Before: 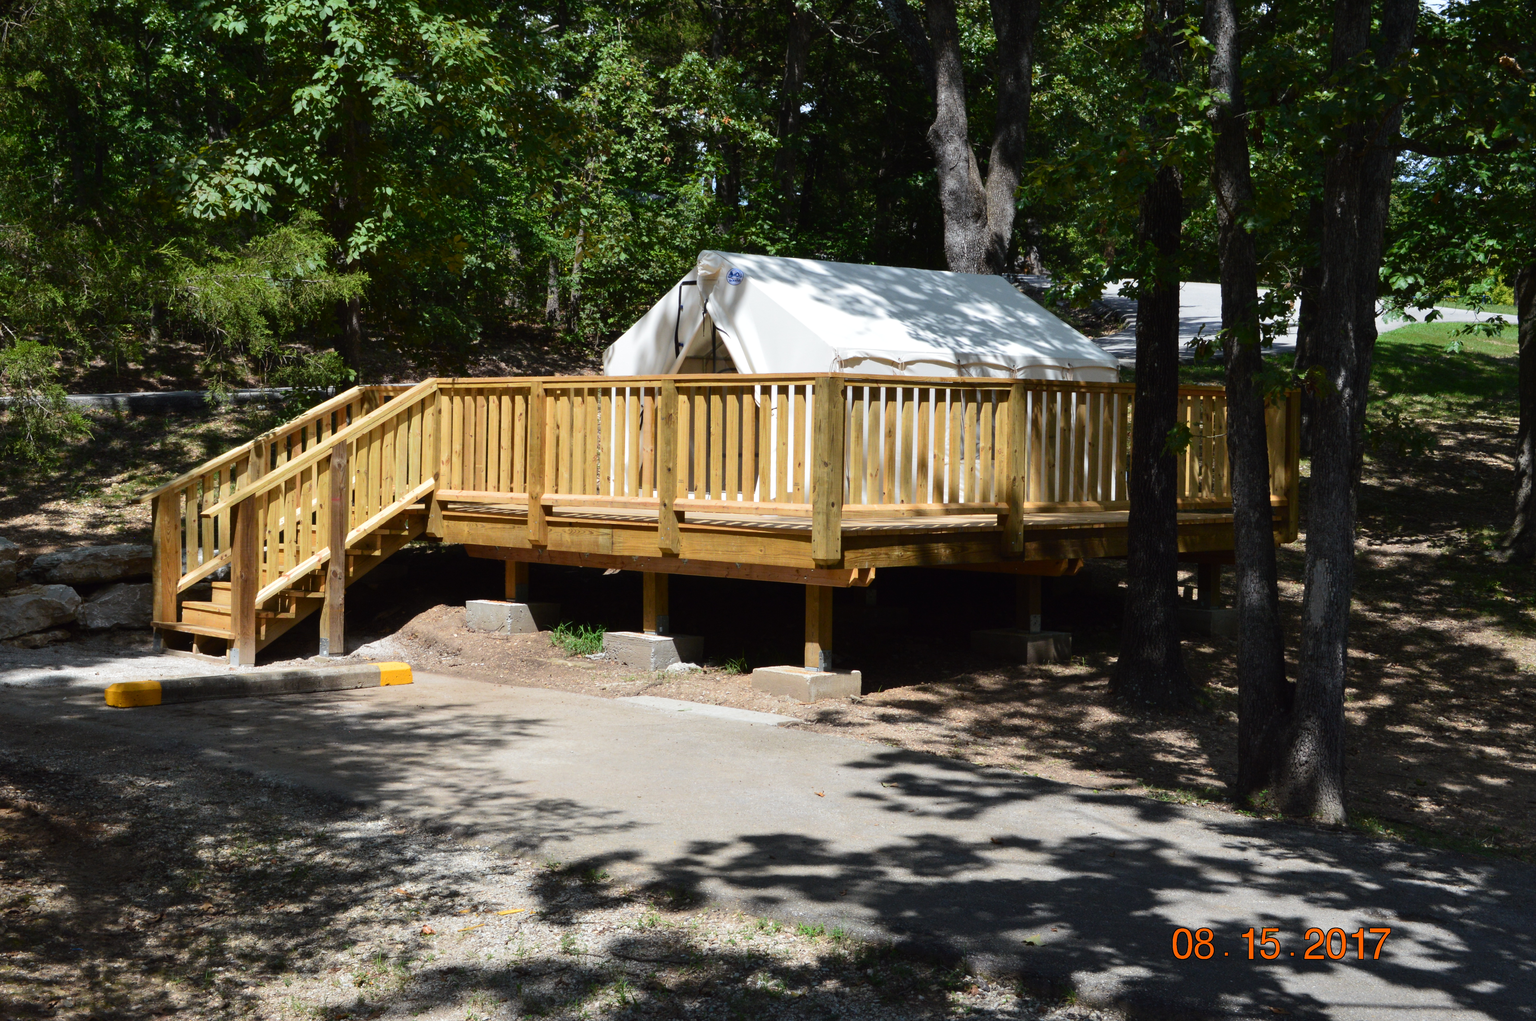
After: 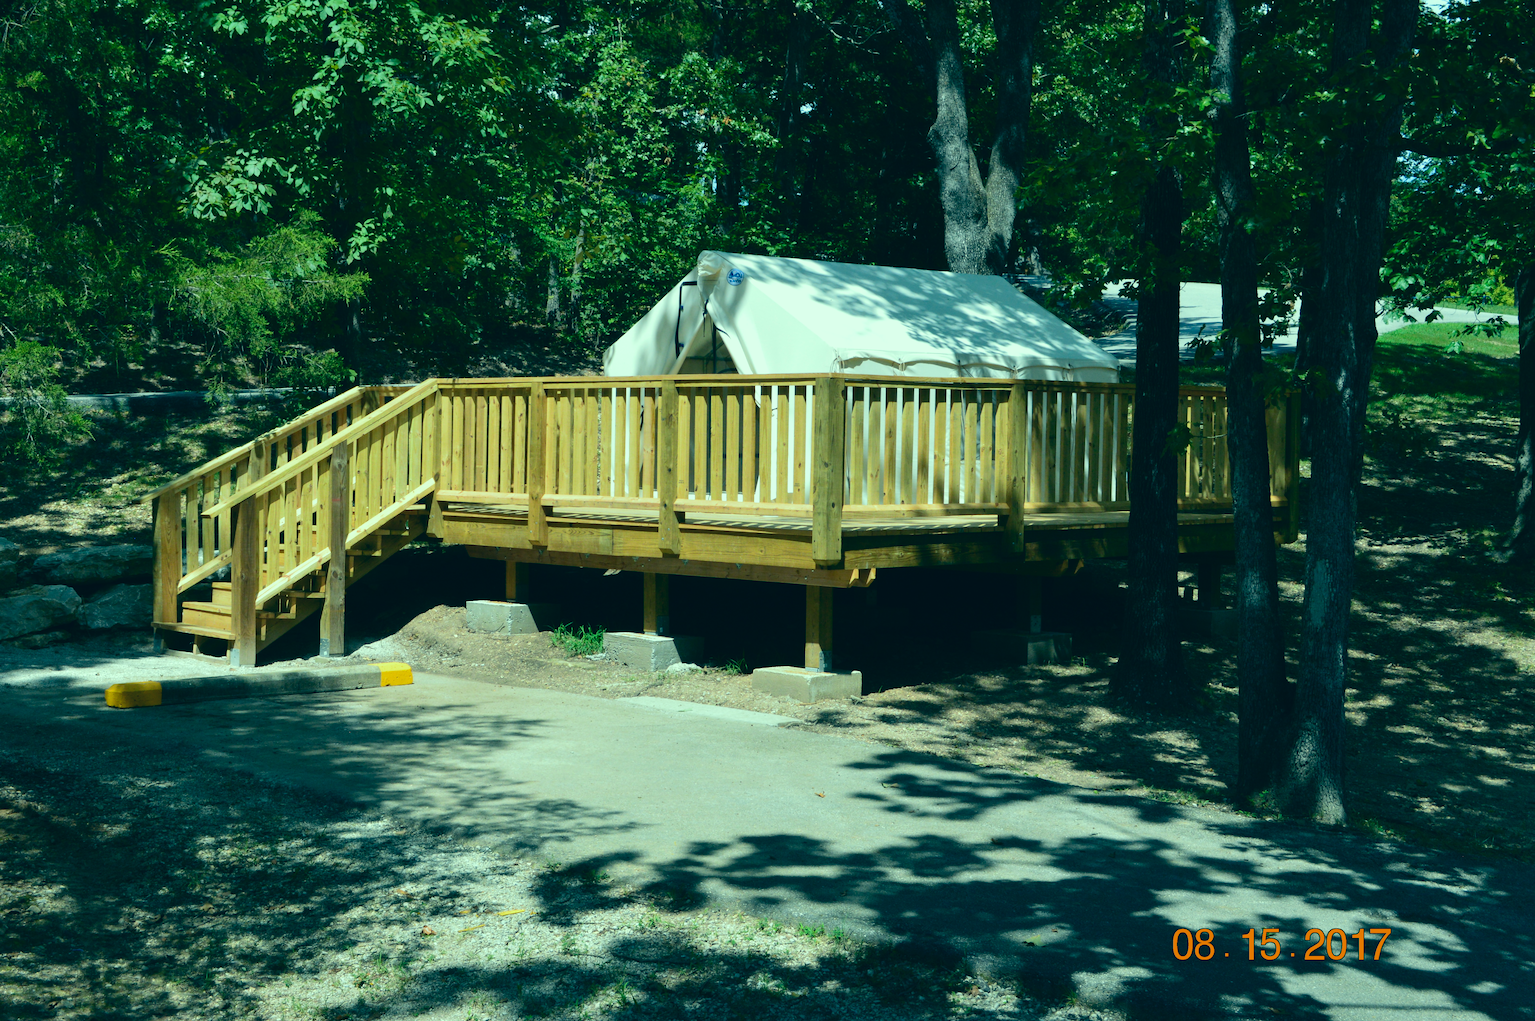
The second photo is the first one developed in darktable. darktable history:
exposure: black level correction 0, compensate exposure bias true, compensate highlight preservation false
color correction: highlights a* -20.08, highlights b* 9.8, shadows a* -20.4, shadows b* -10.76
